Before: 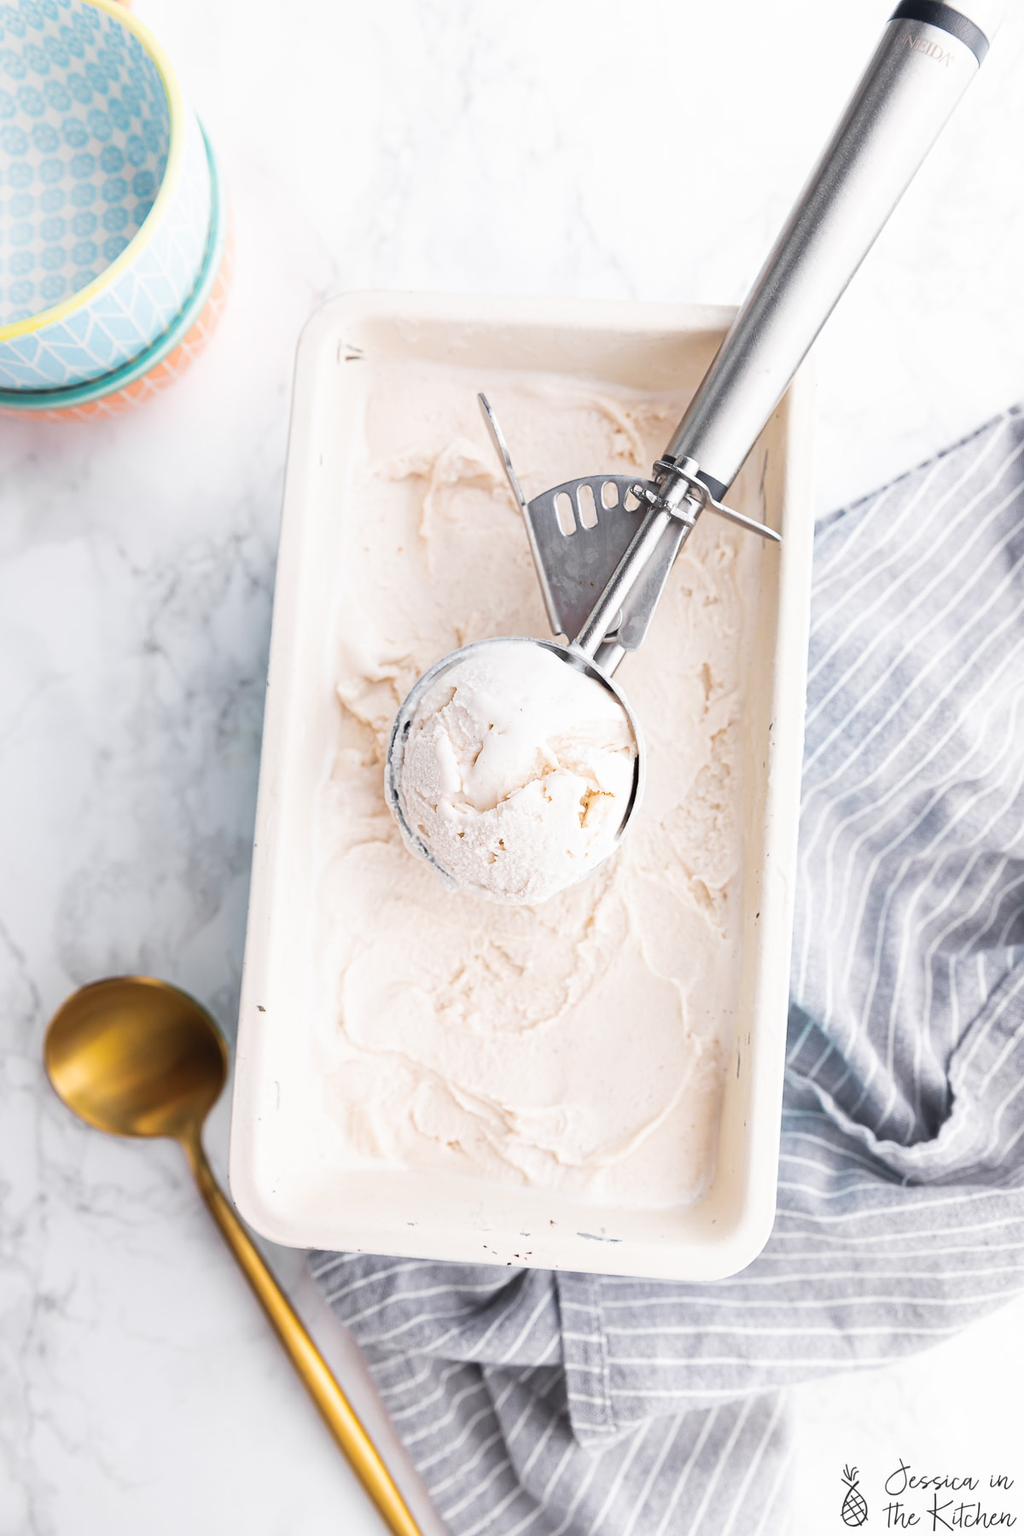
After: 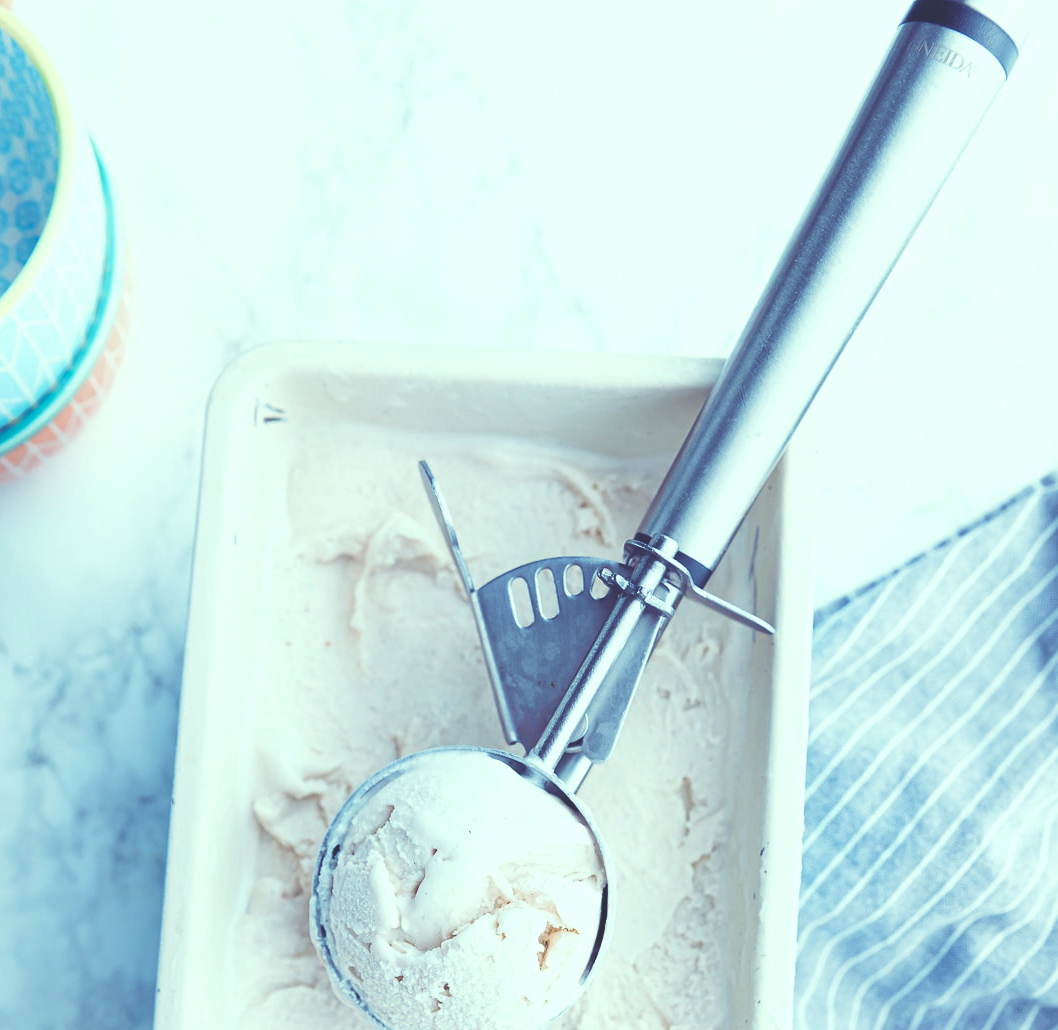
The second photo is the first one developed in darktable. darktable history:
color zones: curves: ch0 [(0.068, 0.464) (0.25, 0.5) (0.48, 0.508) (0.75, 0.536) (0.886, 0.476) (0.967, 0.456)]; ch1 [(0.066, 0.456) (0.25, 0.5) (0.616, 0.508) (0.746, 0.56) (0.934, 0.444)]
crop and rotate: left 11.812%, bottom 42.776%
rgb curve: curves: ch0 [(0, 0.186) (0.314, 0.284) (0.576, 0.466) (0.805, 0.691) (0.936, 0.886)]; ch1 [(0, 0.186) (0.314, 0.284) (0.581, 0.534) (0.771, 0.746) (0.936, 0.958)]; ch2 [(0, 0.216) (0.275, 0.39) (1, 1)], mode RGB, independent channels, compensate middle gray true, preserve colors none
